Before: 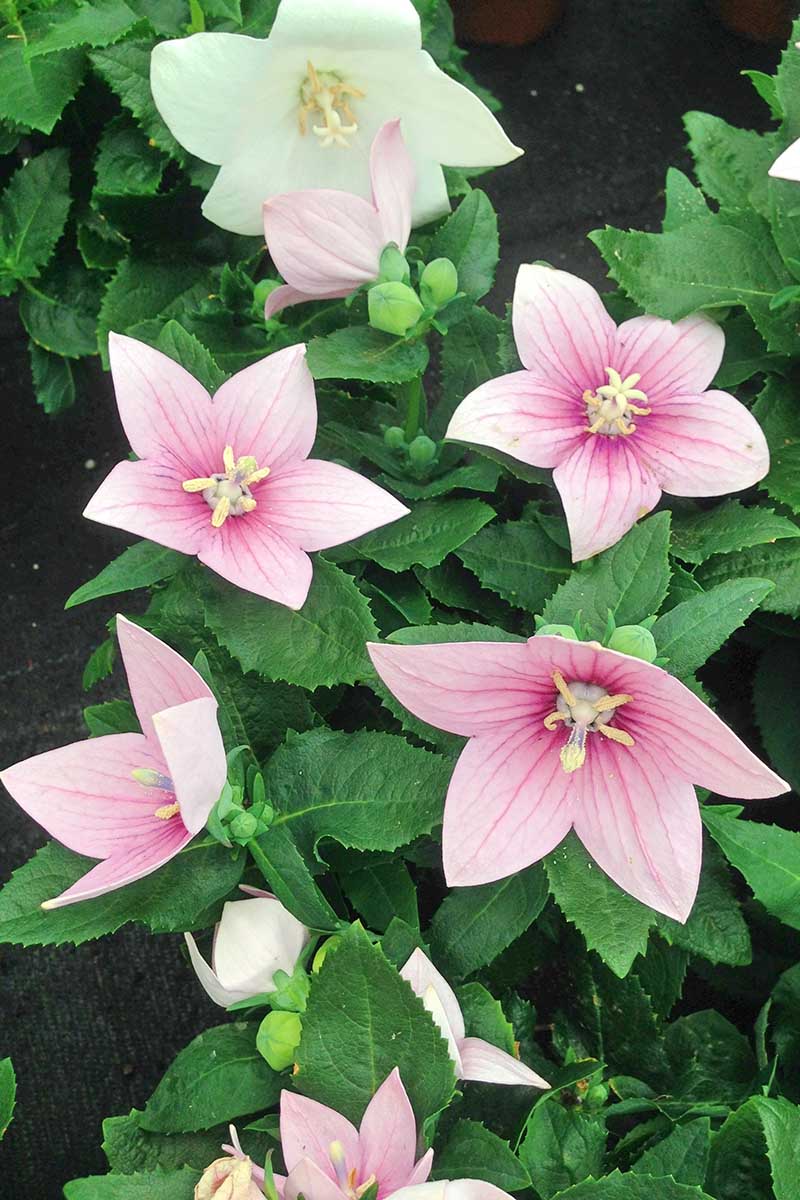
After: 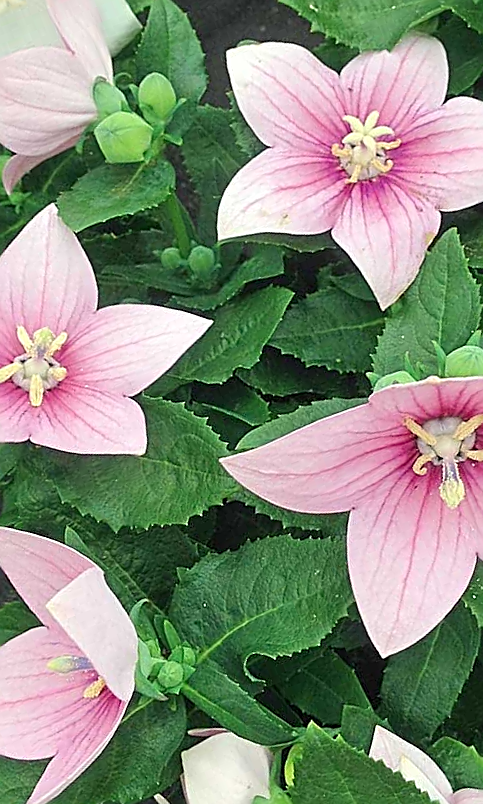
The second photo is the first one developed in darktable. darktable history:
crop and rotate: angle 21.16°, left 6.87%, right 3.992%, bottom 1.174%
sharpen: amount 0.895
